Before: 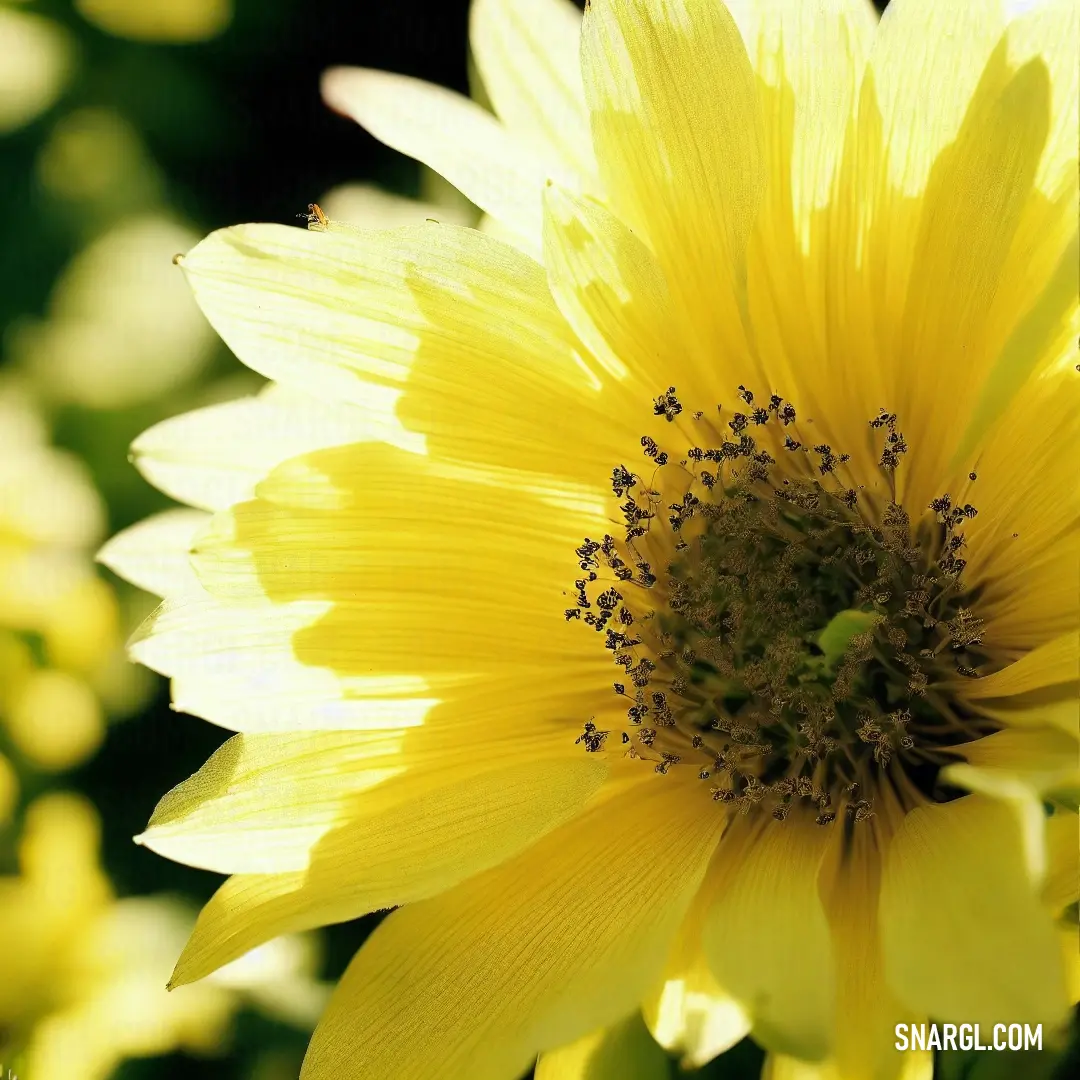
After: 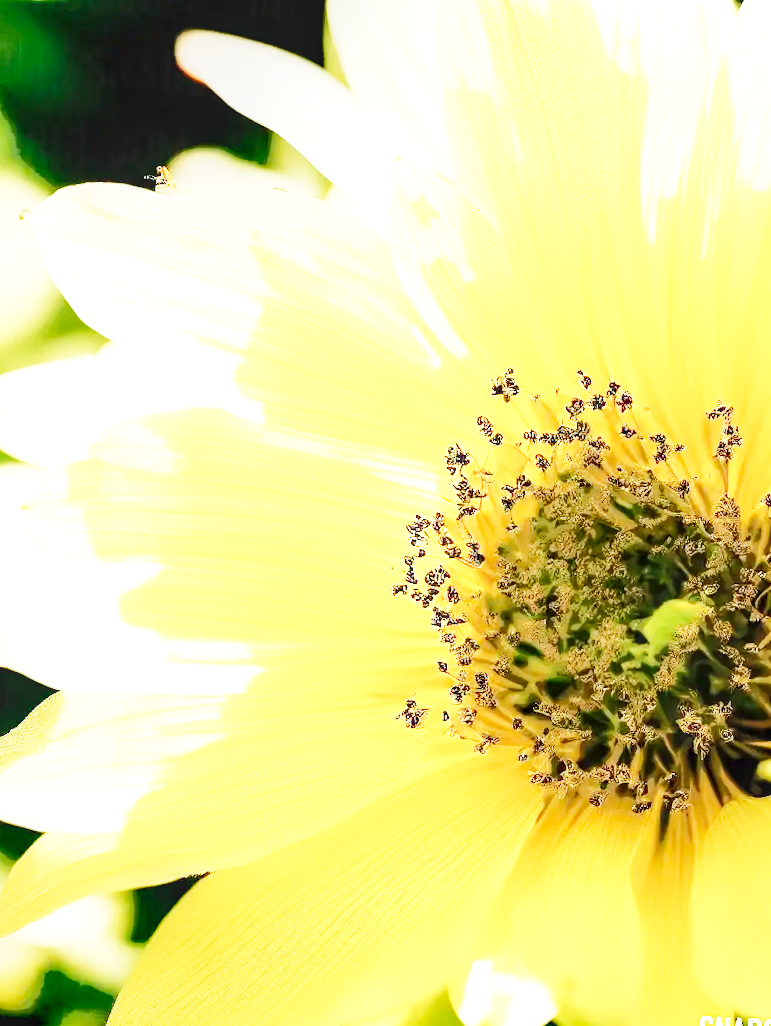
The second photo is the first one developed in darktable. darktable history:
crop and rotate: angle -3°, left 13.925%, top 0.029%, right 10.965%, bottom 0.09%
tone curve: curves: ch0 [(0, 0) (0.003, 0.003) (0.011, 0.01) (0.025, 0.023) (0.044, 0.042) (0.069, 0.065) (0.1, 0.094) (0.136, 0.127) (0.177, 0.166) (0.224, 0.211) (0.277, 0.26) (0.335, 0.315) (0.399, 0.375) (0.468, 0.44) (0.543, 0.658) (0.623, 0.718) (0.709, 0.782) (0.801, 0.851) (0.898, 0.923) (1, 1)], color space Lab, independent channels, preserve colors none
local contrast: on, module defaults
exposure: black level correction 0, exposure 1.001 EV, compensate highlight preservation false
base curve: curves: ch0 [(0, 0) (0.032, 0.037) (0.105, 0.228) (0.435, 0.76) (0.856, 0.983) (1, 1)], fusion 1, preserve colors none
